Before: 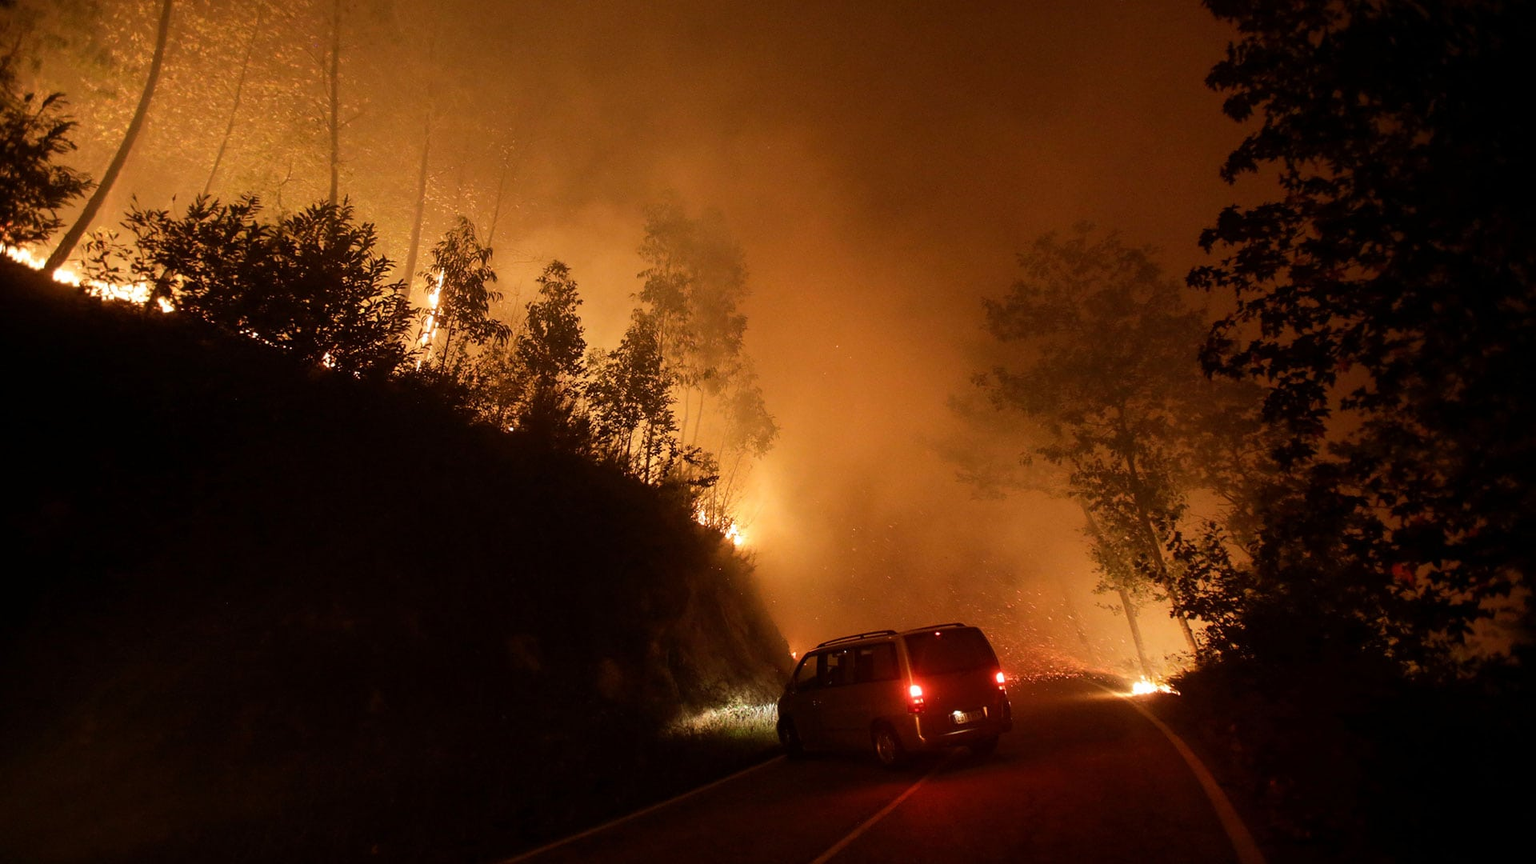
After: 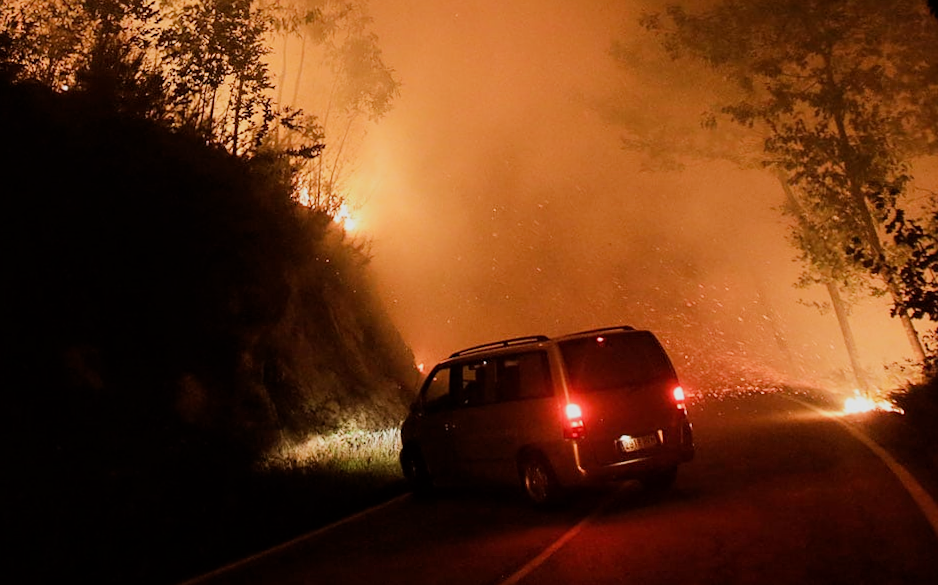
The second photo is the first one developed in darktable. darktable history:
rotate and perspective: rotation -0.45°, automatic cropping original format, crop left 0.008, crop right 0.992, crop top 0.012, crop bottom 0.988
filmic rgb: black relative exposure -8.54 EV, white relative exposure 5.52 EV, hardness 3.39, contrast 1.016
exposure: exposure 0.6 EV, compensate highlight preservation false
crop: left 29.672%, top 41.786%, right 20.851%, bottom 3.487%
color balance: mode lift, gamma, gain (sRGB)
sharpen: amount 0.2
